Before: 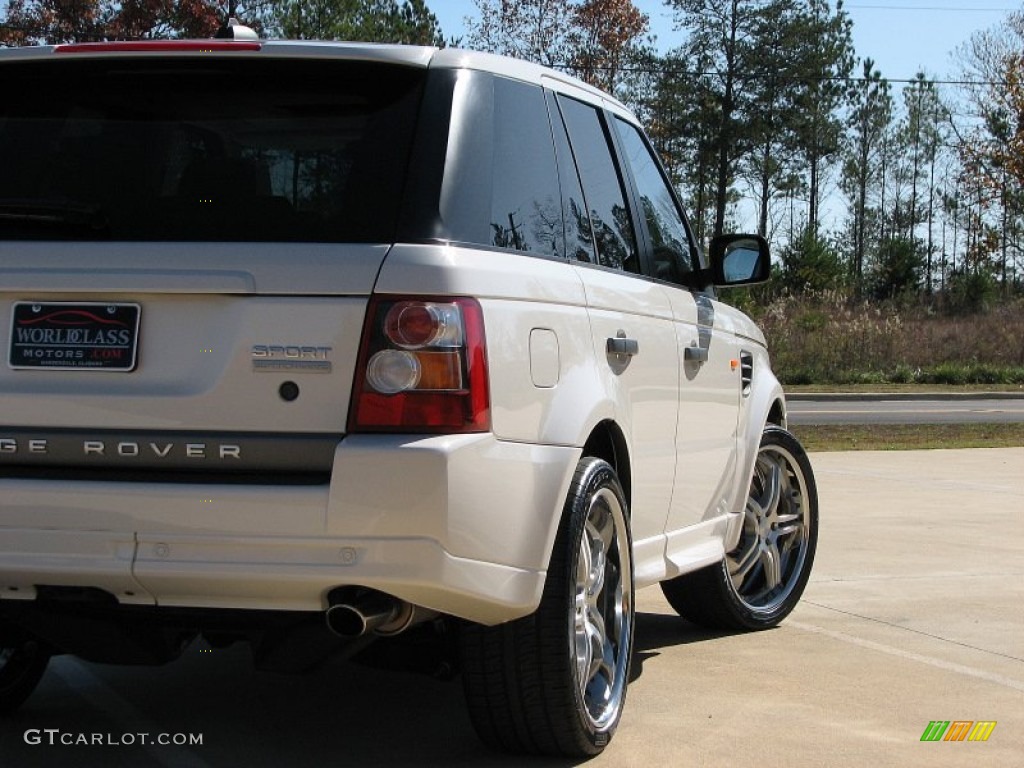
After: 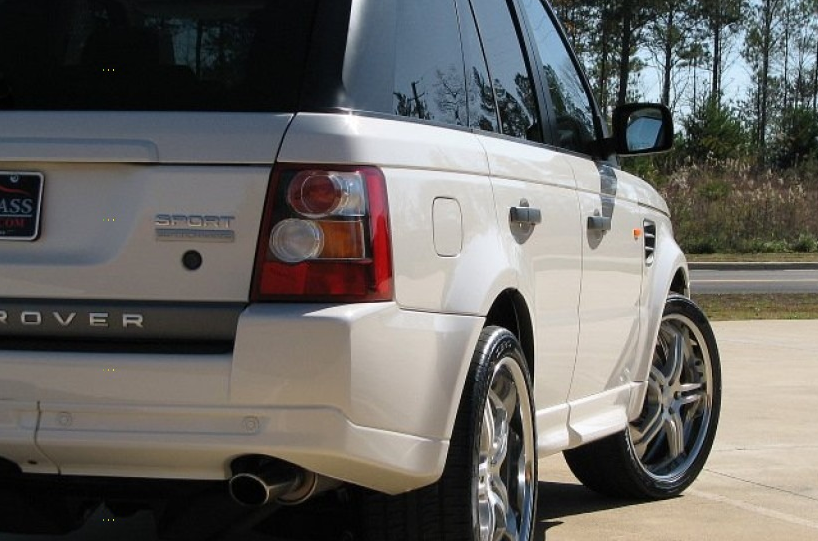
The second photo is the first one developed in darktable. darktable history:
crop: left 9.555%, top 17.086%, right 10.496%, bottom 12.401%
